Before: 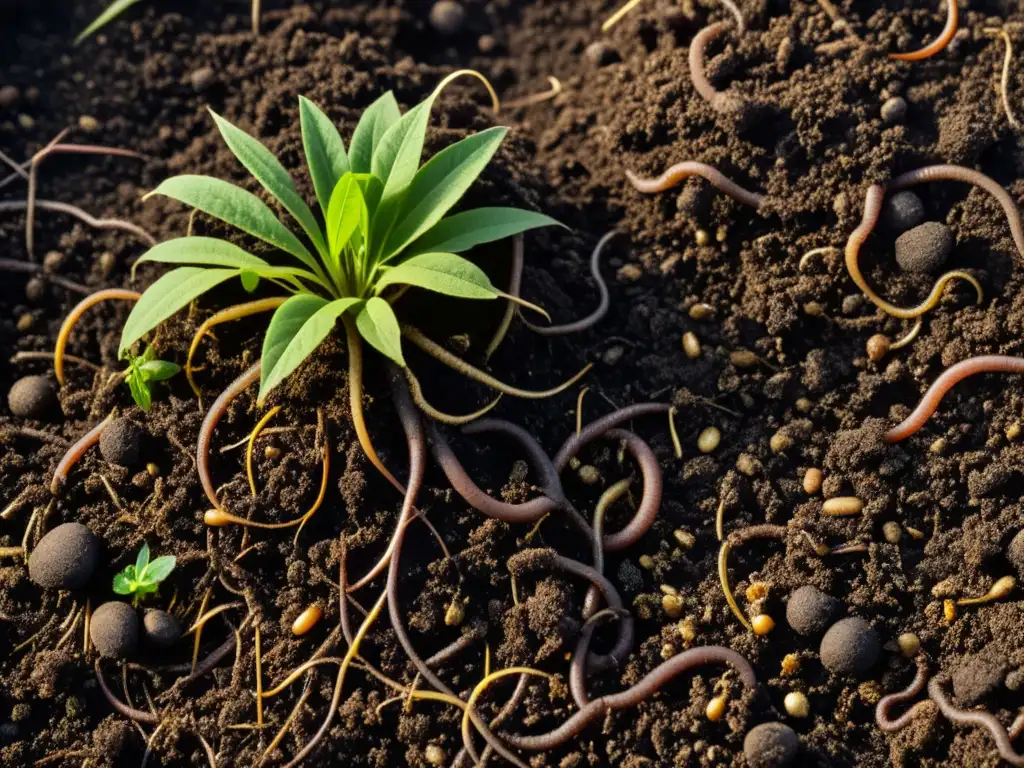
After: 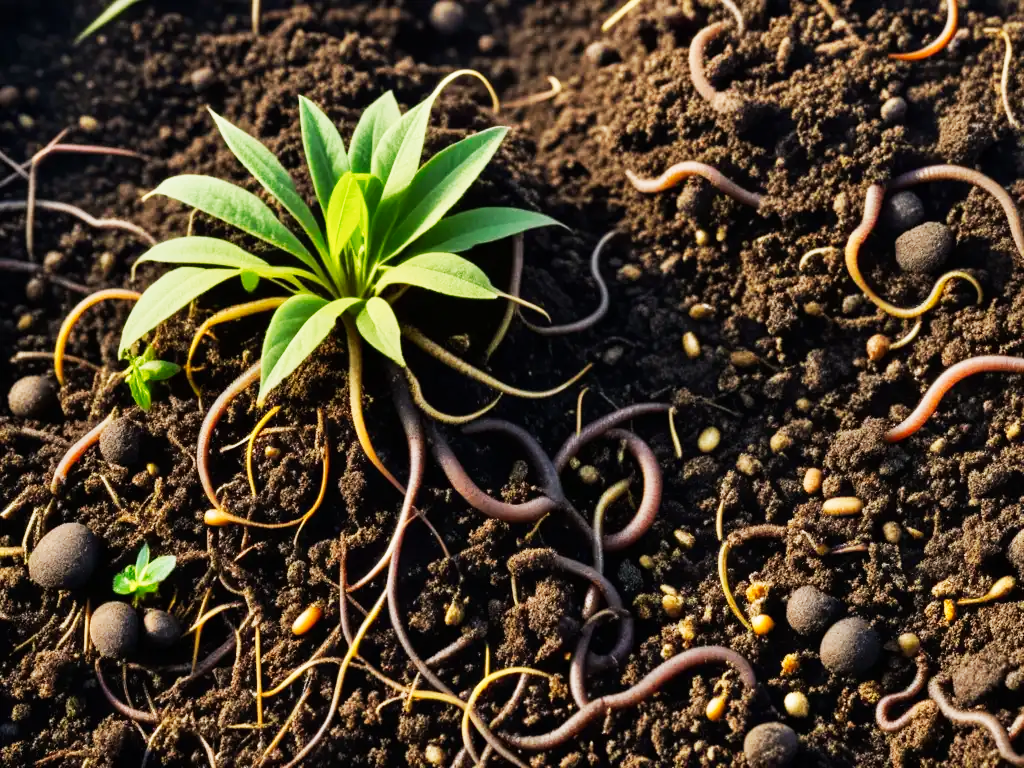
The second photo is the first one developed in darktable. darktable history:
tone curve: curves: ch0 [(0, 0) (0.055, 0.05) (0.258, 0.287) (0.434, 0.526) (0.517, 0.648) (0.745, 0.874) (1, 1)]; ch1 [(0, 0) (0.346, 0.307) (0.418, 0.383) (0.46, 0.439) (0.482, 0.493) (0.502, 0.503) (0.517, 0.514) (0.55, 0.561) (0.588, 0.603) (0.646, 0.688) (1, 1)]; ch2 [(0, 0) (0.346, 0.34) (0.431, 0.45) (0.485, 0.499) (0.5, 0.503) (0.527, 0.525) (0.545, 0.562) (0.679, 0.706) (1, 1)], preserve colors none
